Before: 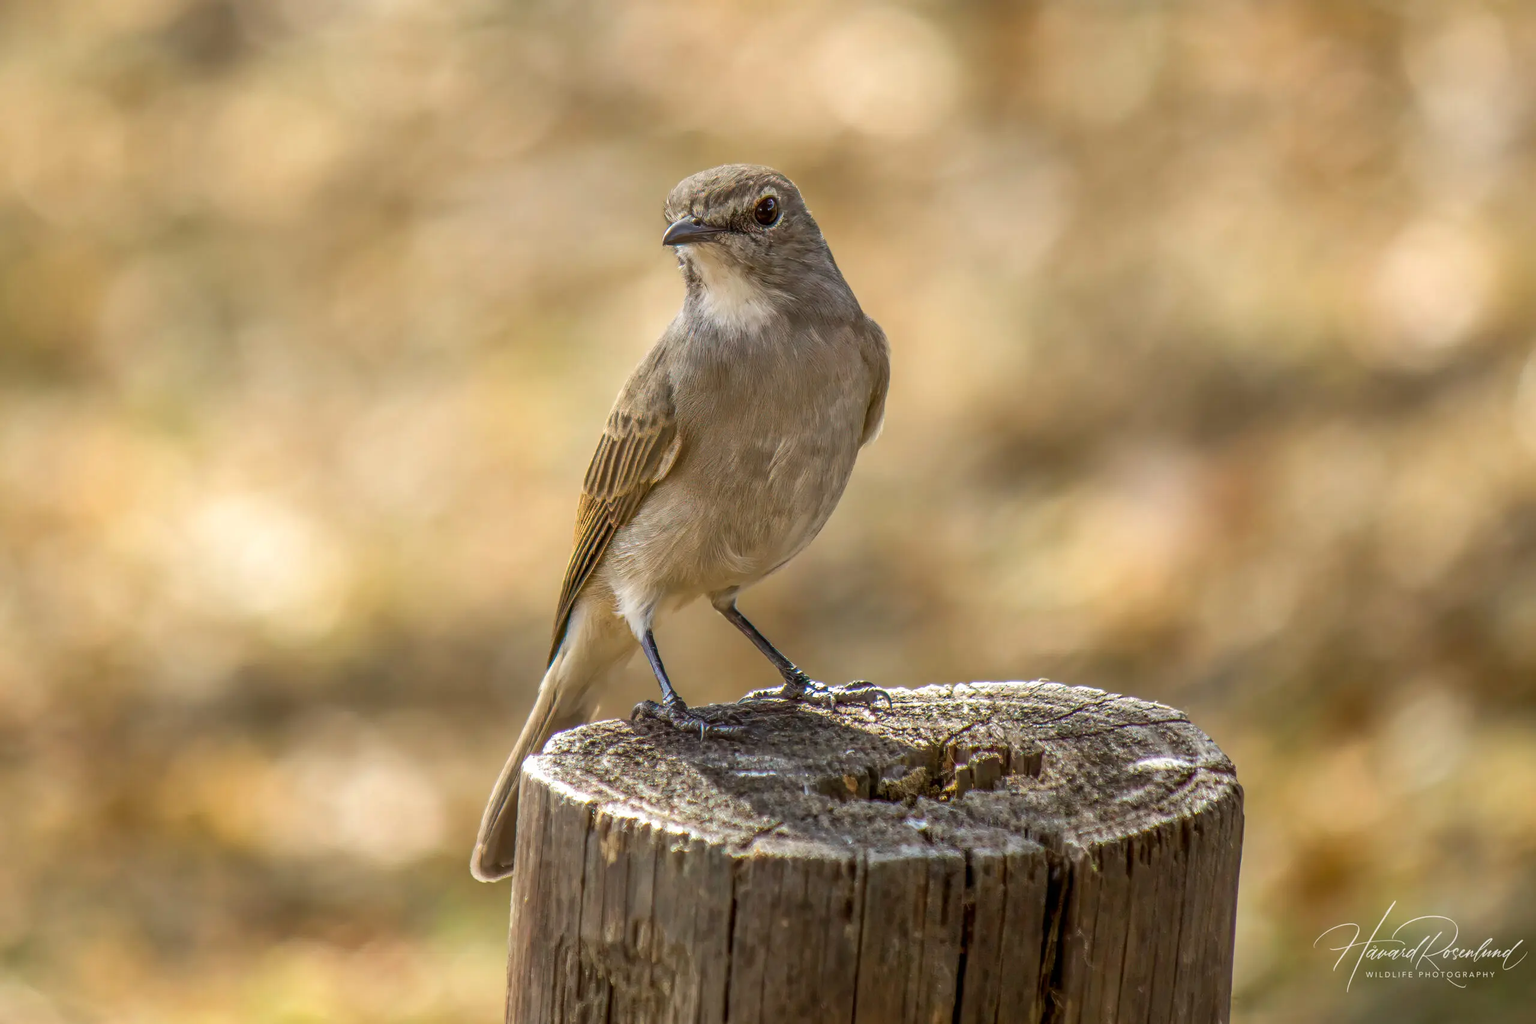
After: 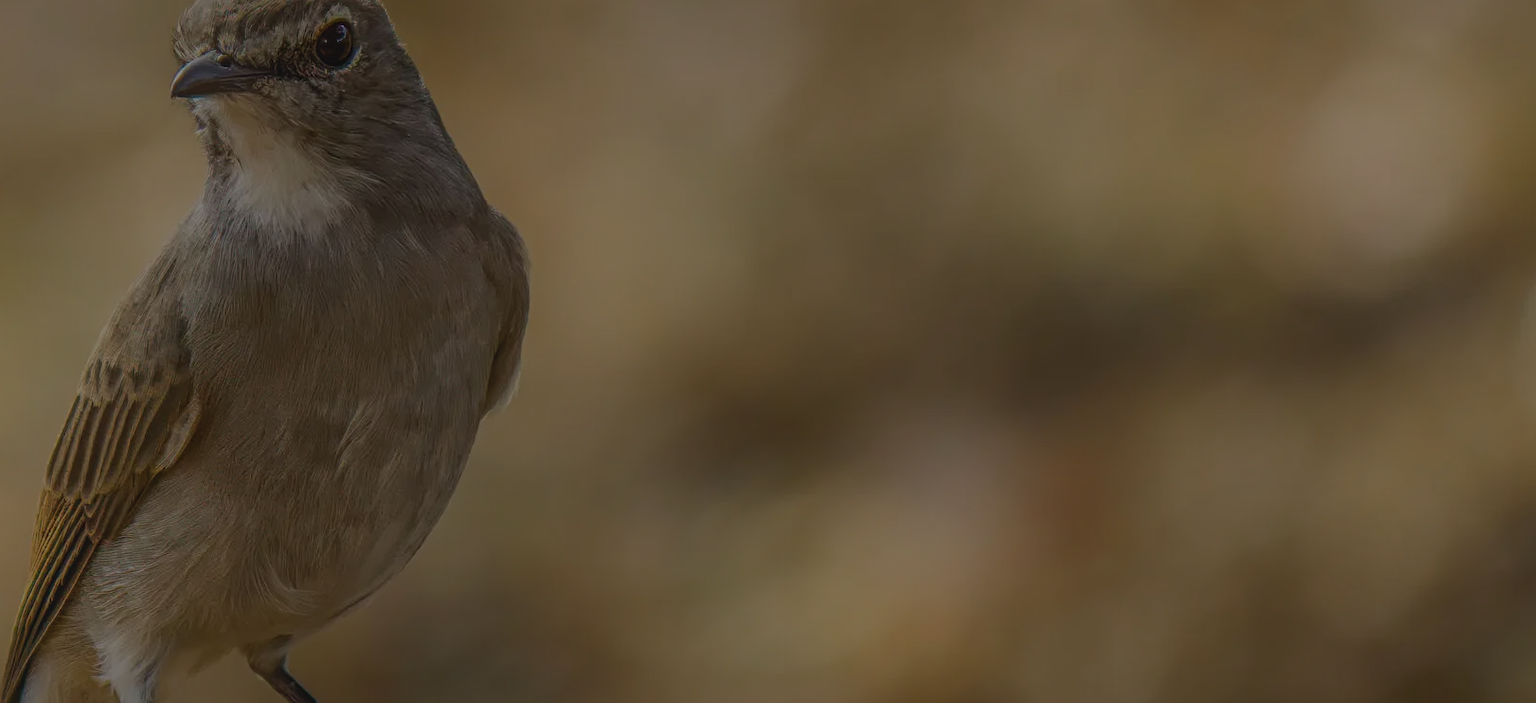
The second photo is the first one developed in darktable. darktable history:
exposure: exposure -1.917 EV, compensate highlight preservation false
crop: left 36.099%, top 17.978%, right 0.503%, bottom 38.461%
contrast equalizer: octaves 7, y [[0.439, 0.44, 0.442, 0.457, 0.493, 0.498], [0.5 ×6], [0.5 ×6], [0 ×6], [0 ×6]]
